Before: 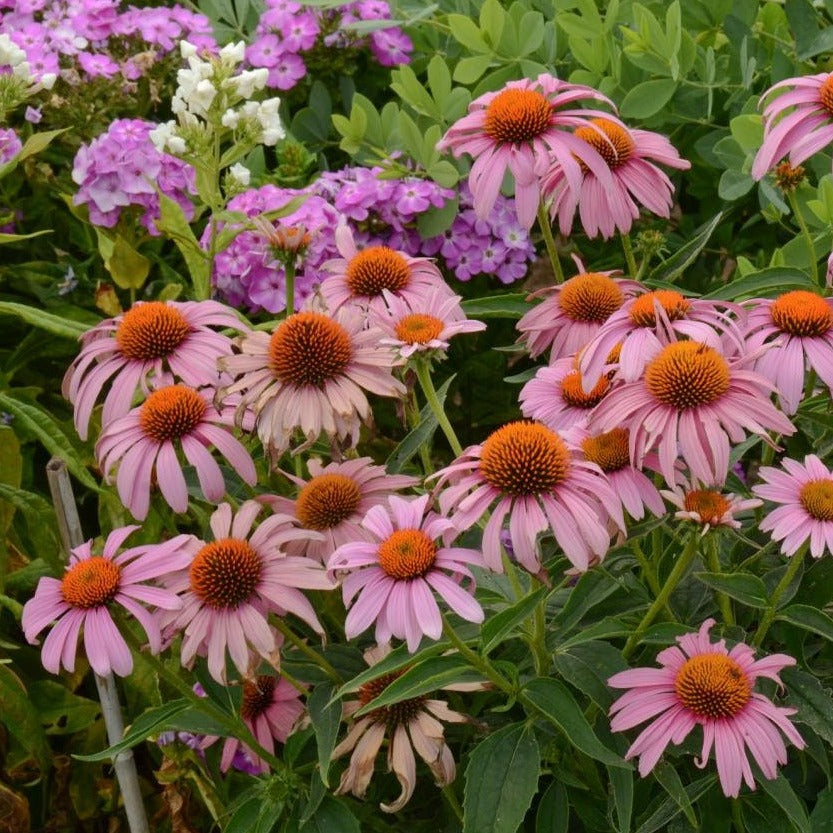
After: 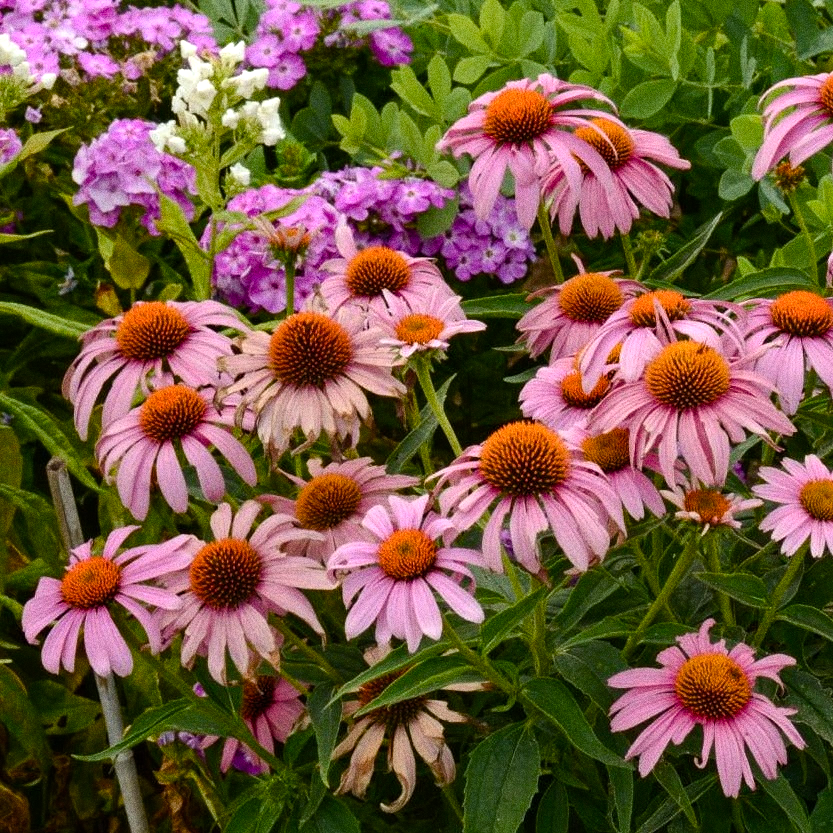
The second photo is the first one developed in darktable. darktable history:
rotate and perspective: crop left 0, crop top 0
grain: coarseness 0.09 ISO, strength 40%
color balance rgb: shadows lift › luminance -20%, power › hue 72.24°, highlights gain › luminance 15%, global offset › hue 171.6°, perceptual saturation grading › global saturation 14.09%, perceptual saturation grading › highlights -25%, perceptual saturation grading › shadows 25%, global vibrance 25%, contrast 10%
contrast equalizer: y [[0.5 ×6], [0.5 ×6], [0.5, 0.5, 0.501, 0.545, 0.707, 0.863], [0 ×6], [0 ×6]]
